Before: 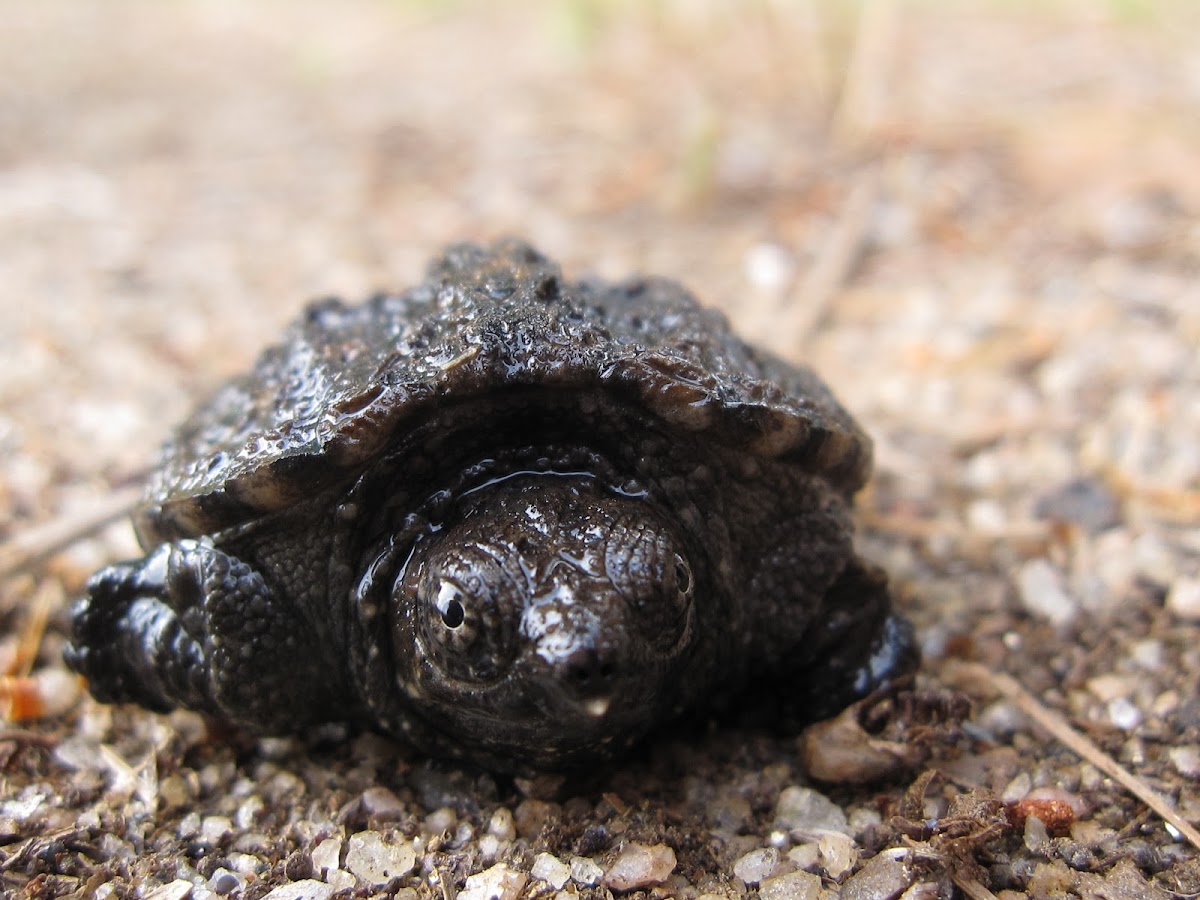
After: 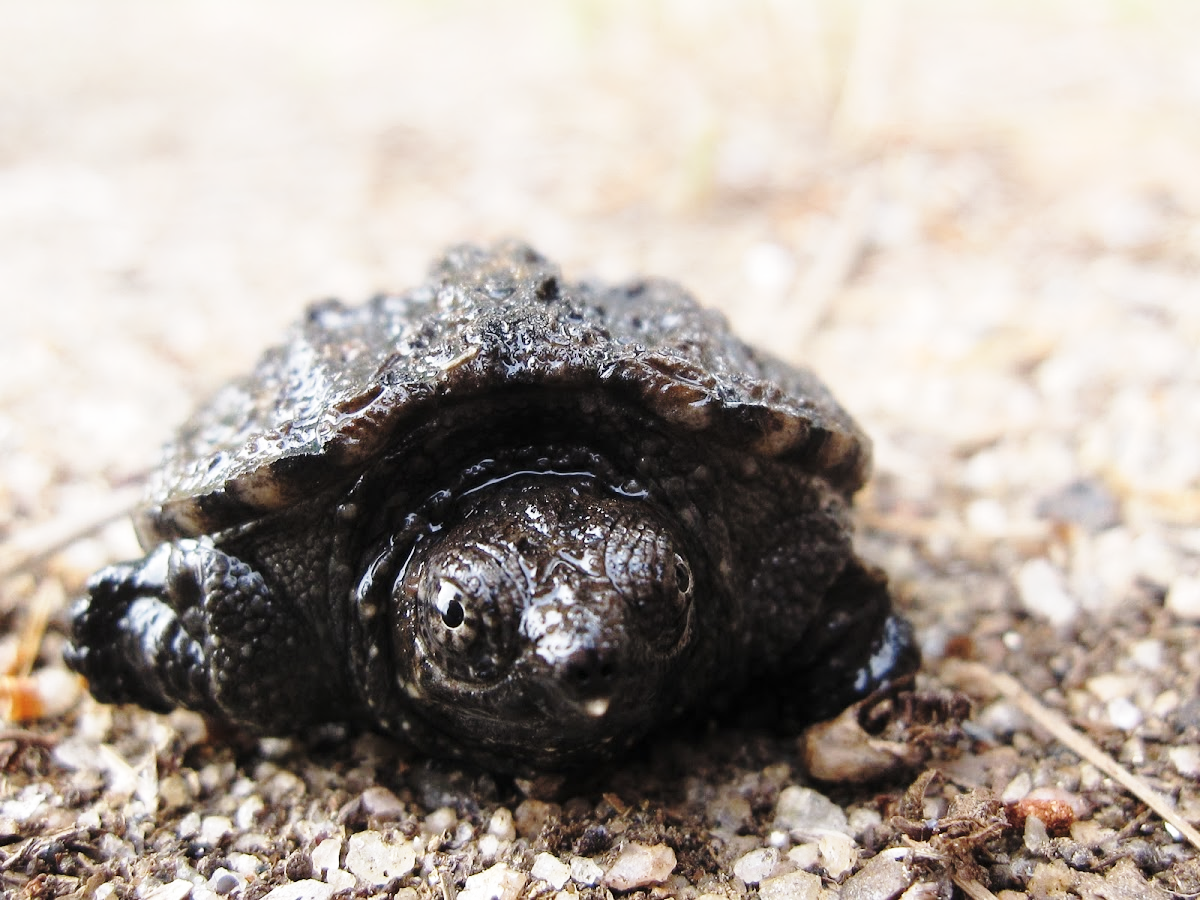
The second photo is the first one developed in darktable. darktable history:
color correction: saturation 0.8
base curve: curves: ch0 [(0, 0) (0.028, 0.03) (0.121, 0.232) (0.46, 0.748) (0.859, 0.968) (1, 1)], preserve colors none
